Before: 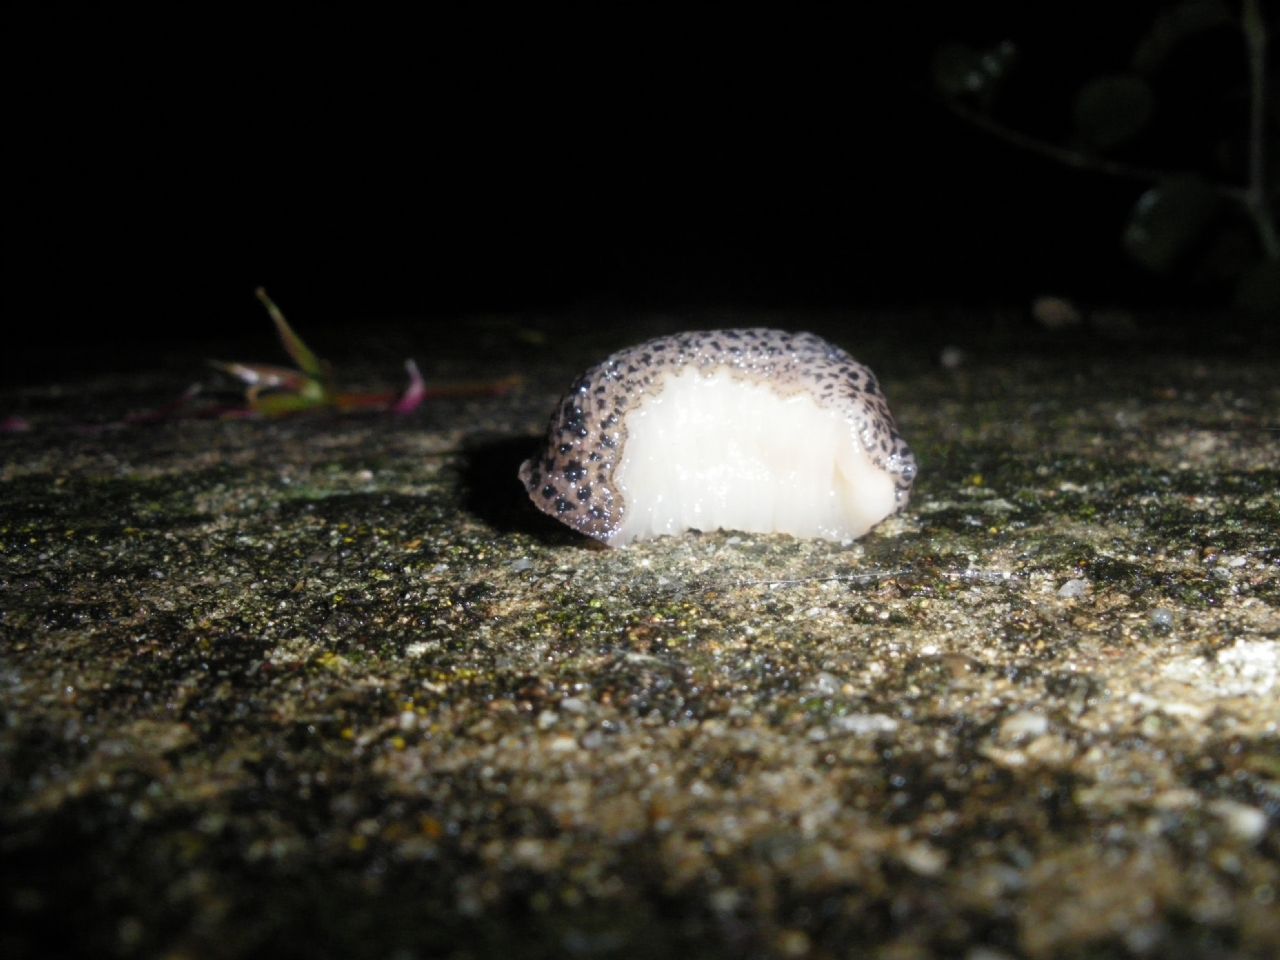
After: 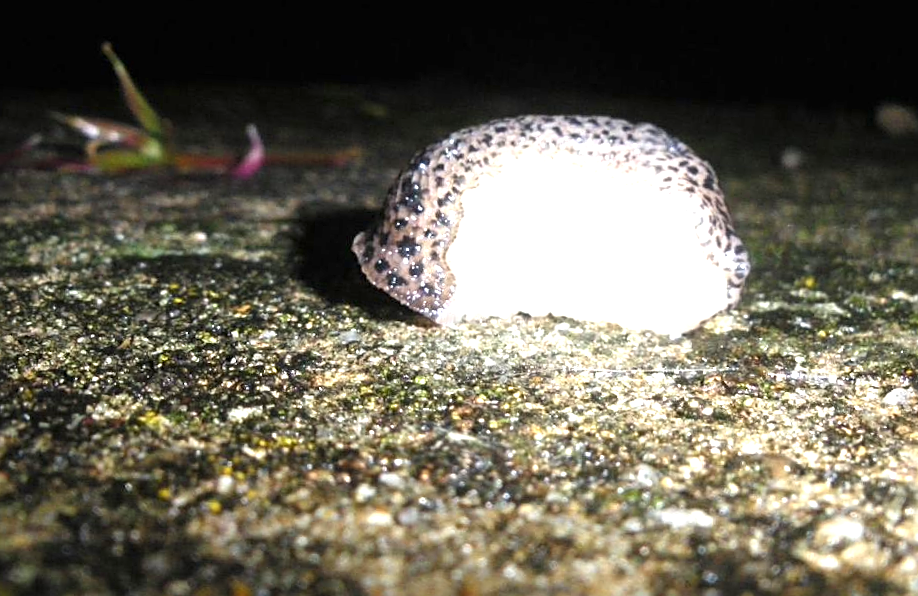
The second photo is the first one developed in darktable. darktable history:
crop and rotate: angle -3.81°, left 9.869%, top 20.596%, right 12.138%, bottom 11.928%
sharpen: on, module defaults
exposure: black level correction 0, exposure 1.107 EV, compensate highlight preservation false
